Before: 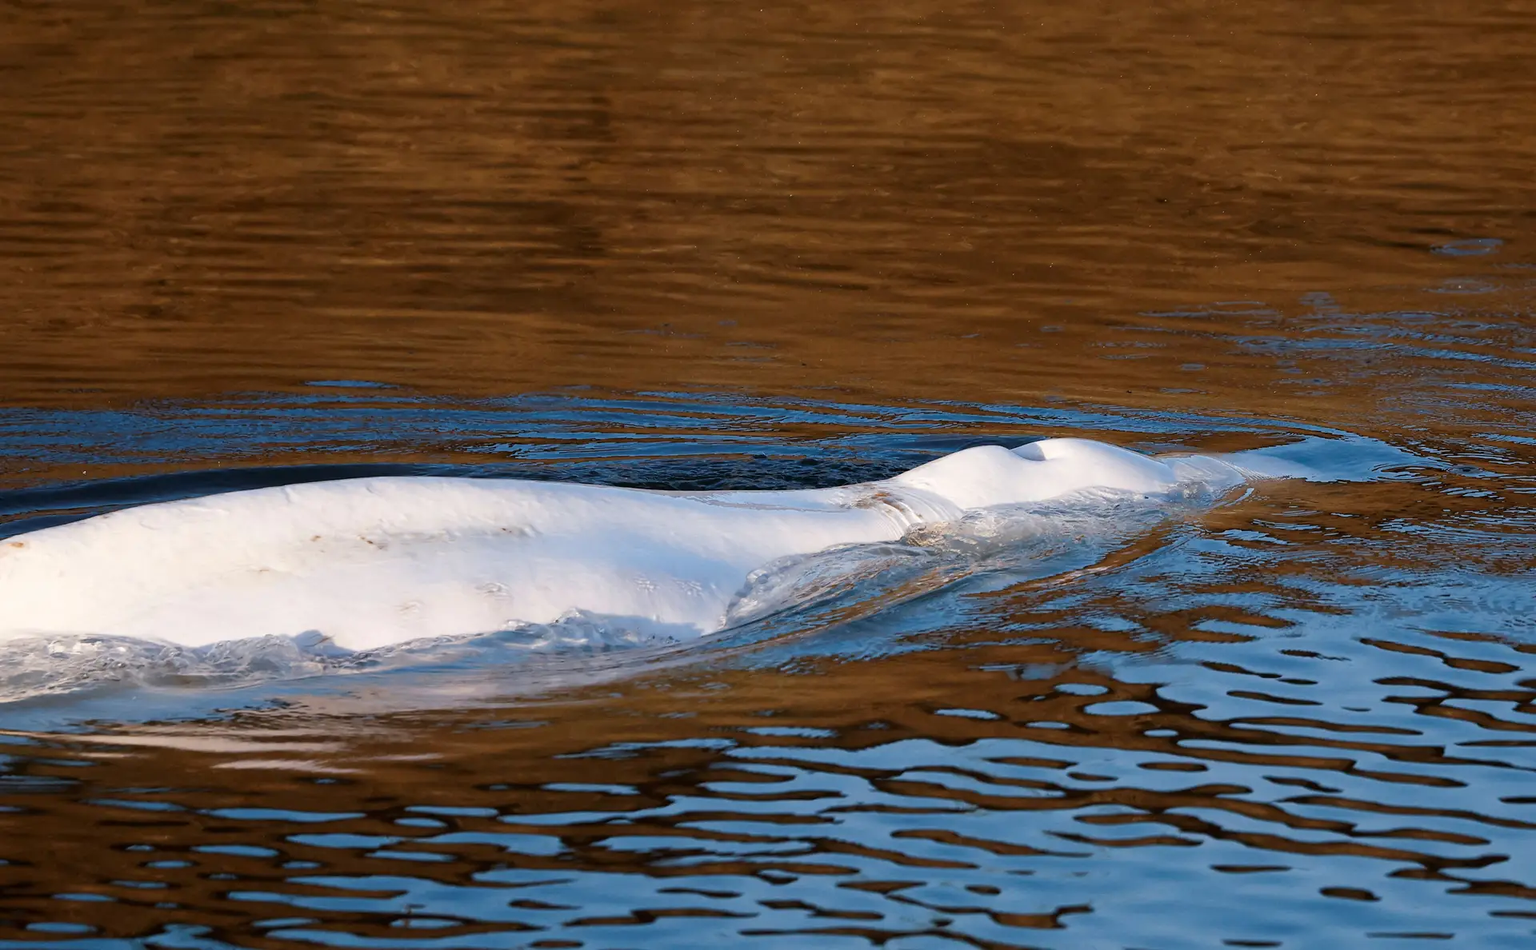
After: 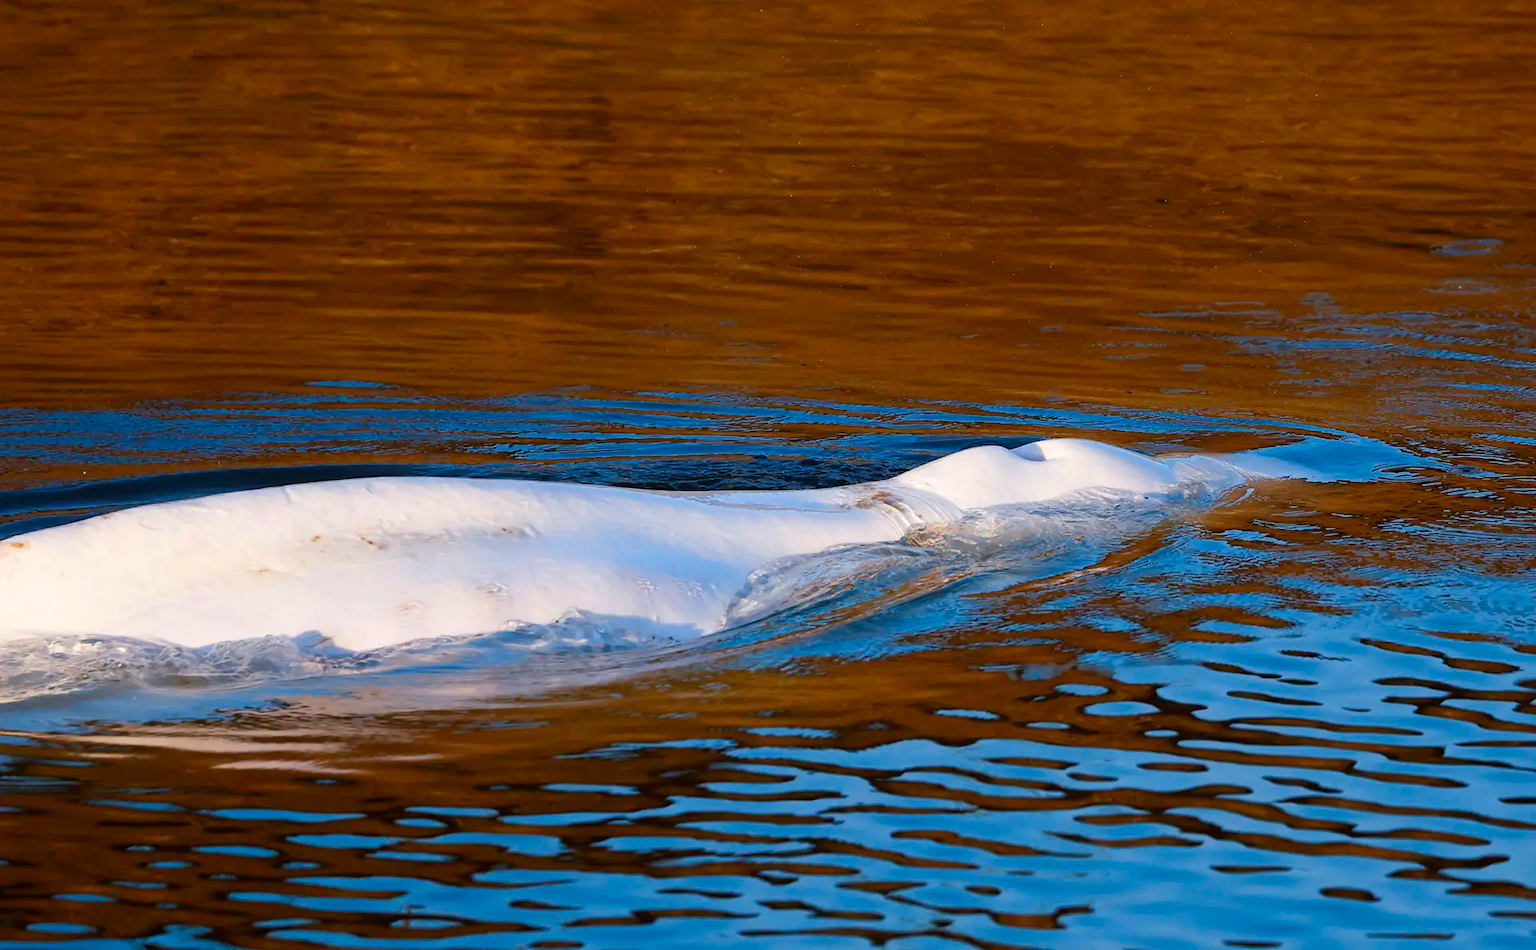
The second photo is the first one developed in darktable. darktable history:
contrast brightness saturation: saturation 0.5
white balance: emerald 1
